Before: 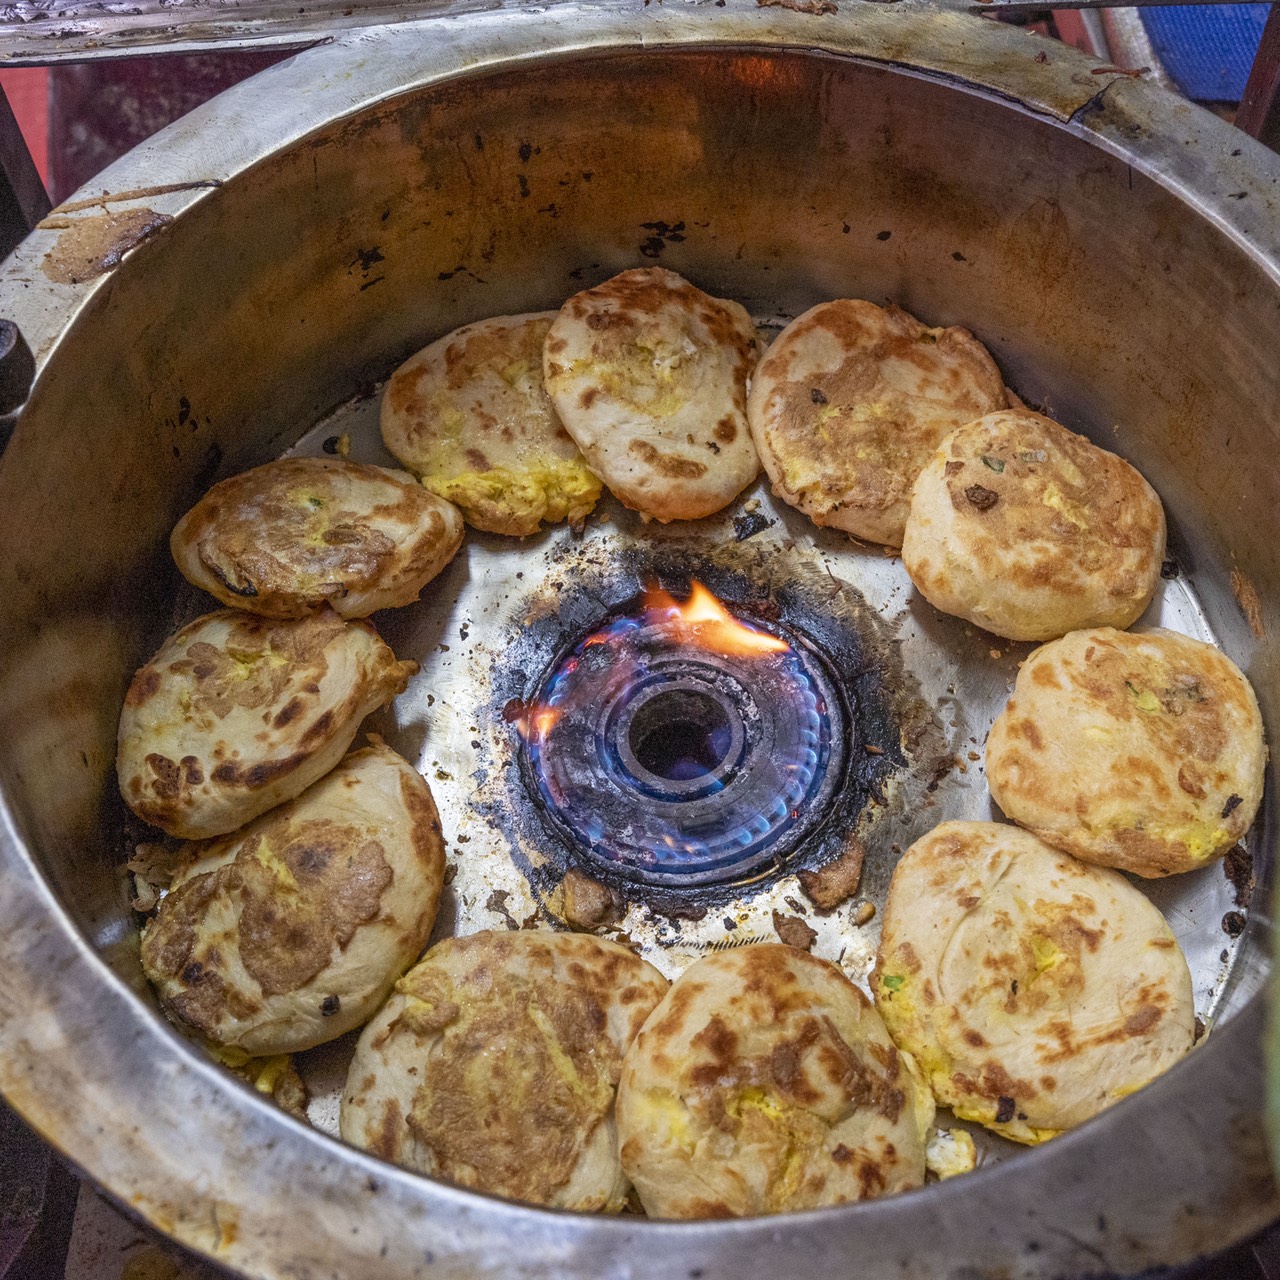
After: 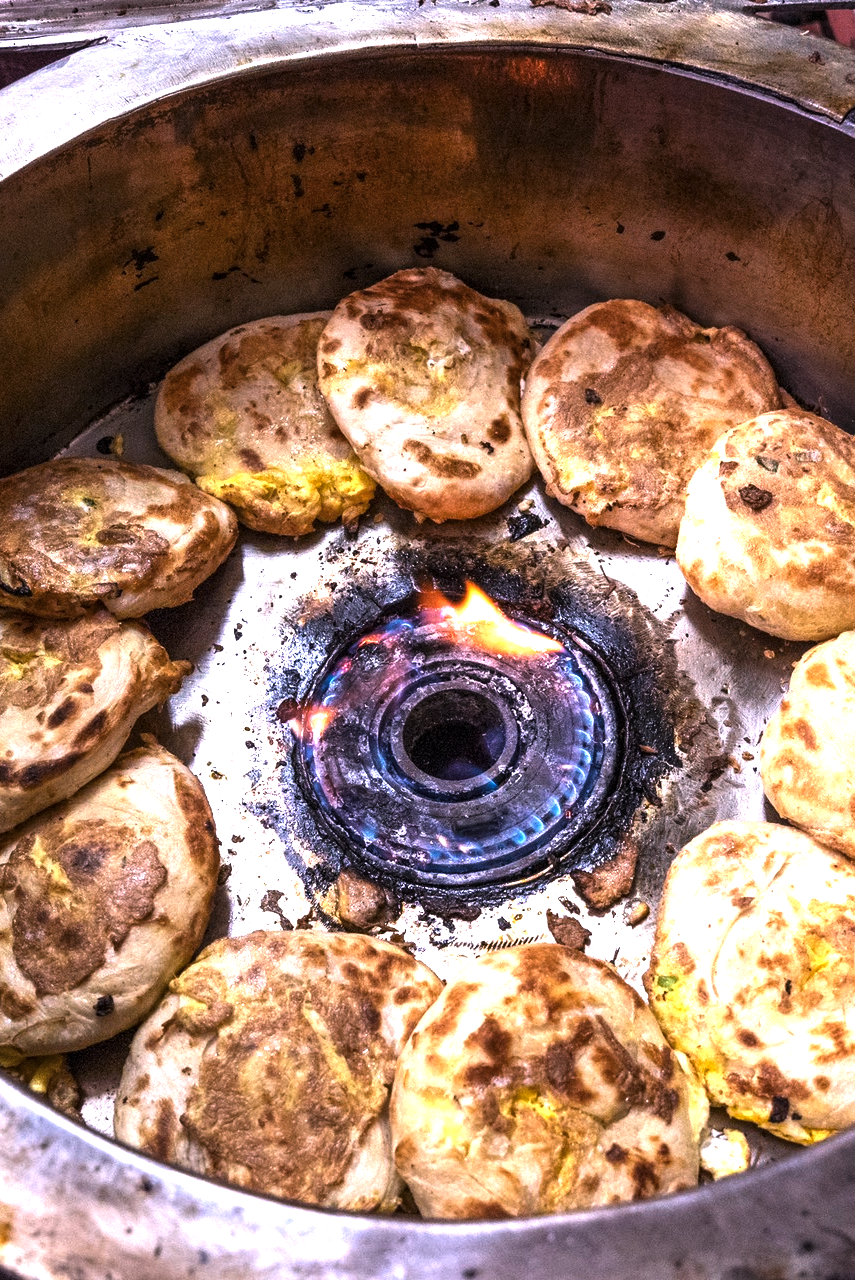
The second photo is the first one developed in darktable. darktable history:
crop and rotate: left 17.732%, right 15.423%
exposure: black level correction 0, exposure 1.125 EV, compensate exposure bias true, compensate highlight preservation false
levels: levels [0, 0.618, 1]
white balance: red 1.066, blue 1.119
